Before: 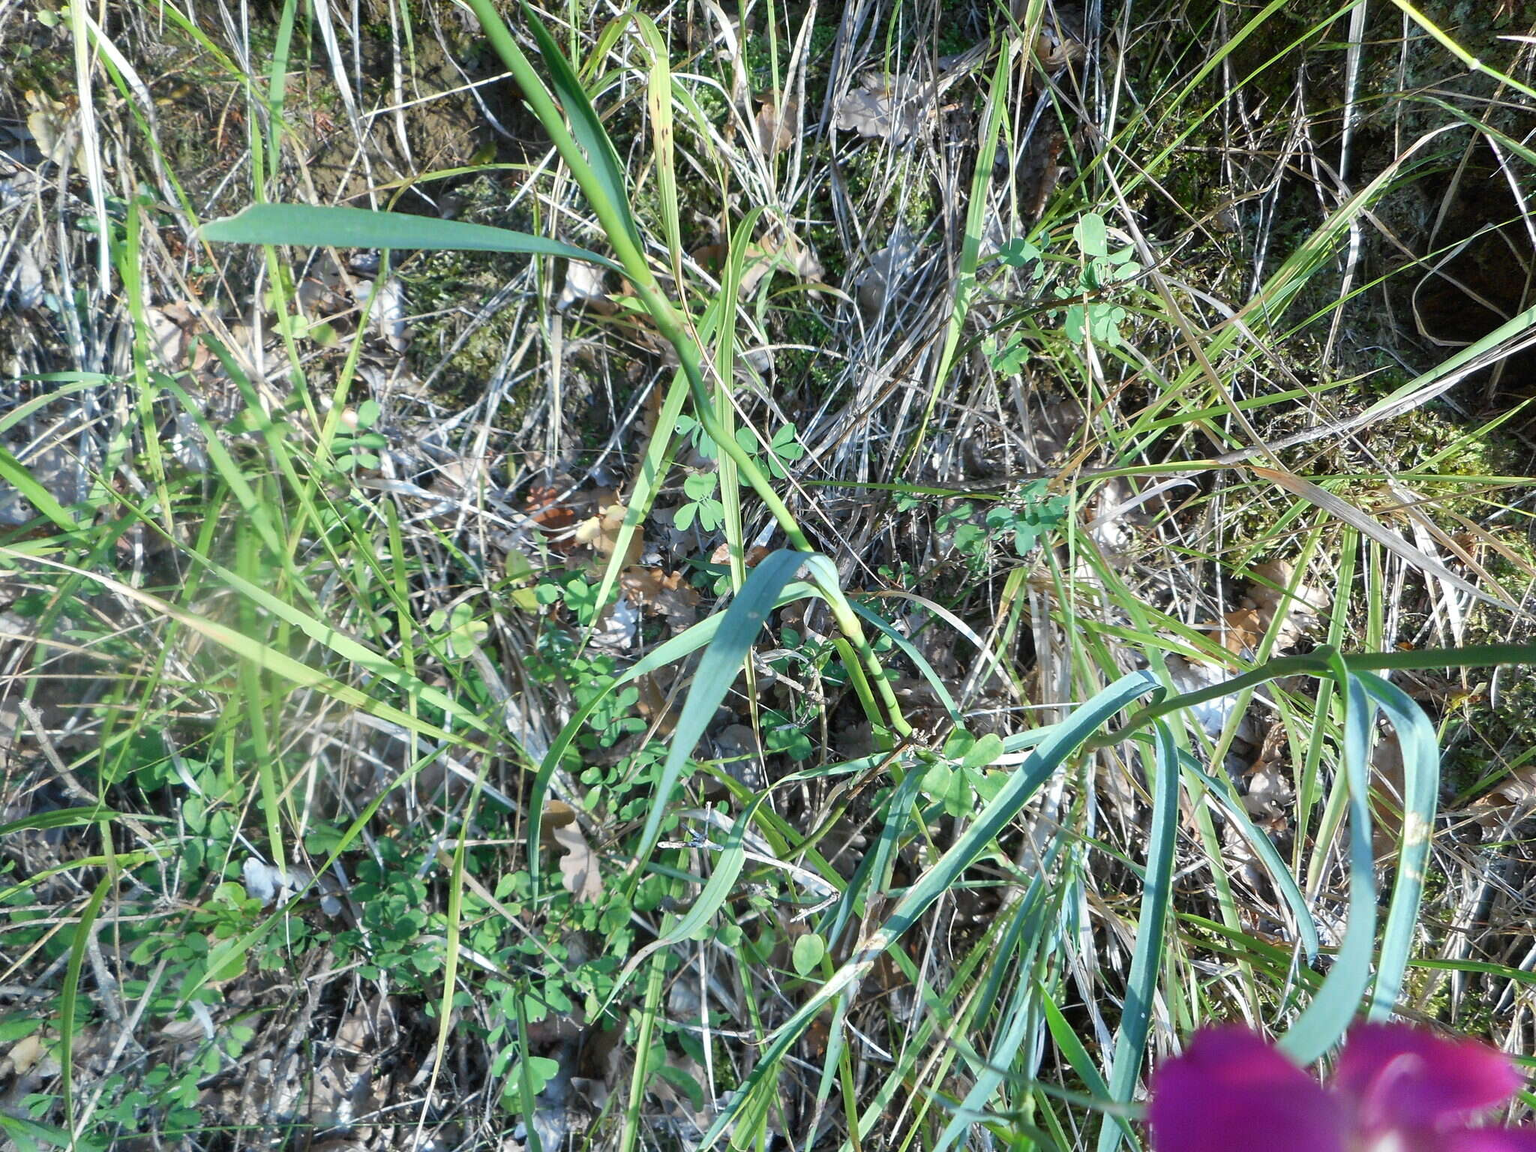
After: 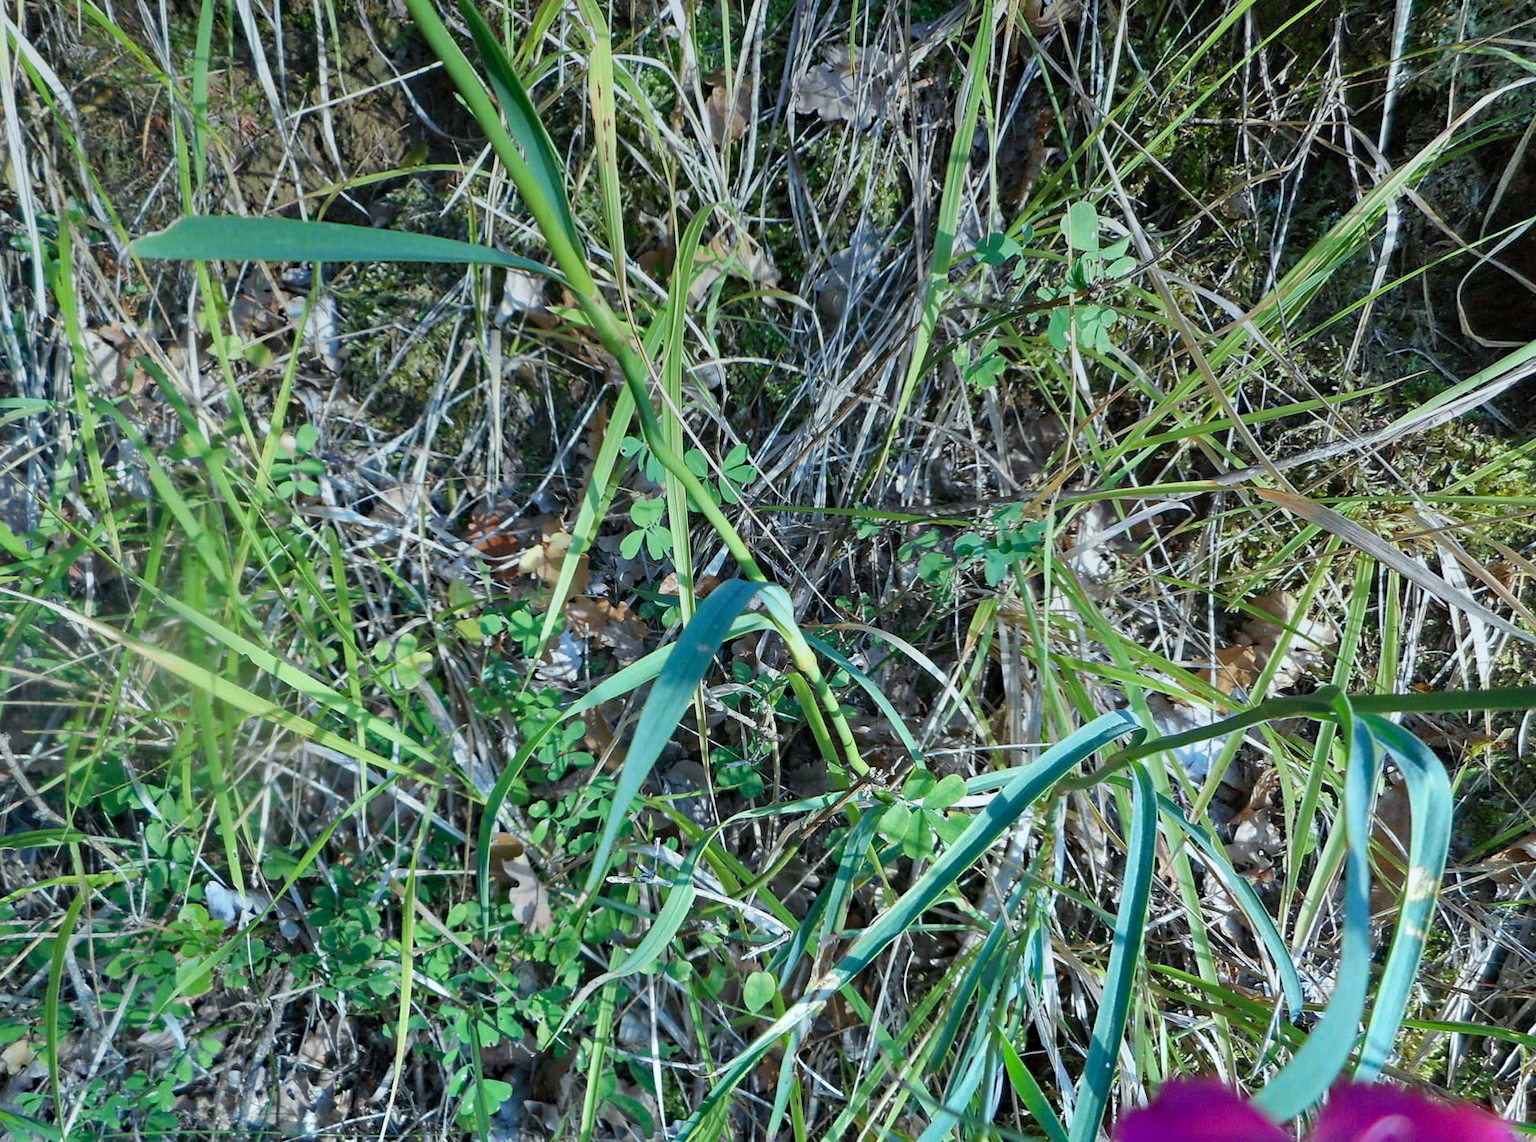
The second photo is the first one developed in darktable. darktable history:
shadows and highlights: radius 100.41, shadows 50.55, highlights -64.36, highlights color adjustment 49.82%, soften with gaussian
color calibration: output R [1.003, 0.027, -0.041, 0], output G [-0.018, 1.043, -0.038, 0], output B [0.071, -0.086, 1.017, 0], illuminant as shot in camera, x 0.359, y 0.362, temperature 4570.54 K
haze removal: strength 0.29, distance 0.25, compatibility mode true, adaptive false
rotate and perspective: rotation 0.062°, lens shift (vertical) 0.115, lens shift (horizontal) -0.133, crop left 0.047, crop right 0.94, crop top 0.061, crop bottom 0.94
graduated density: rotation -0.352°, offset 57.64
